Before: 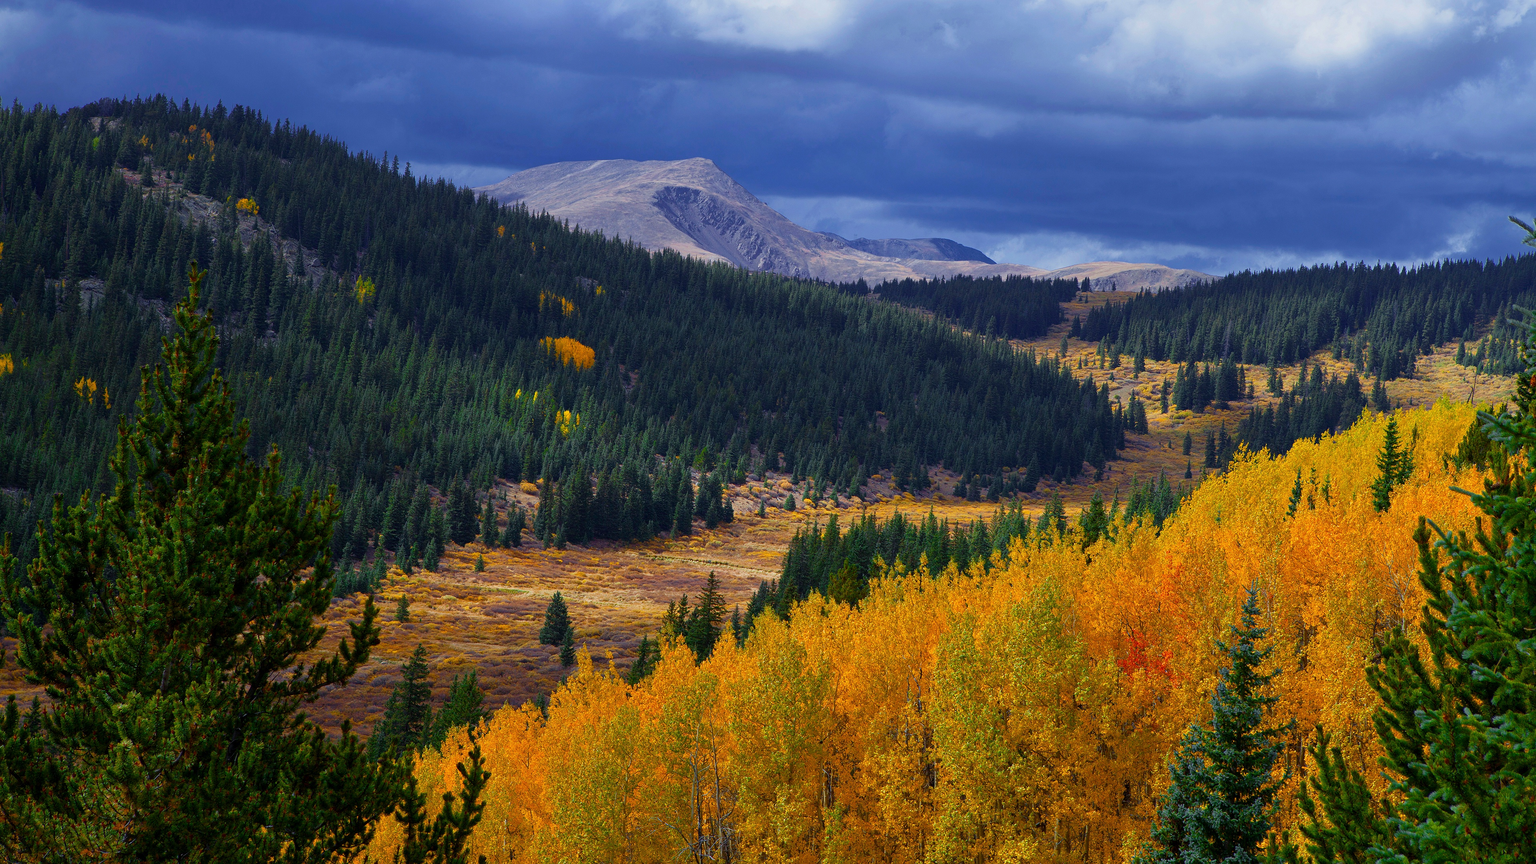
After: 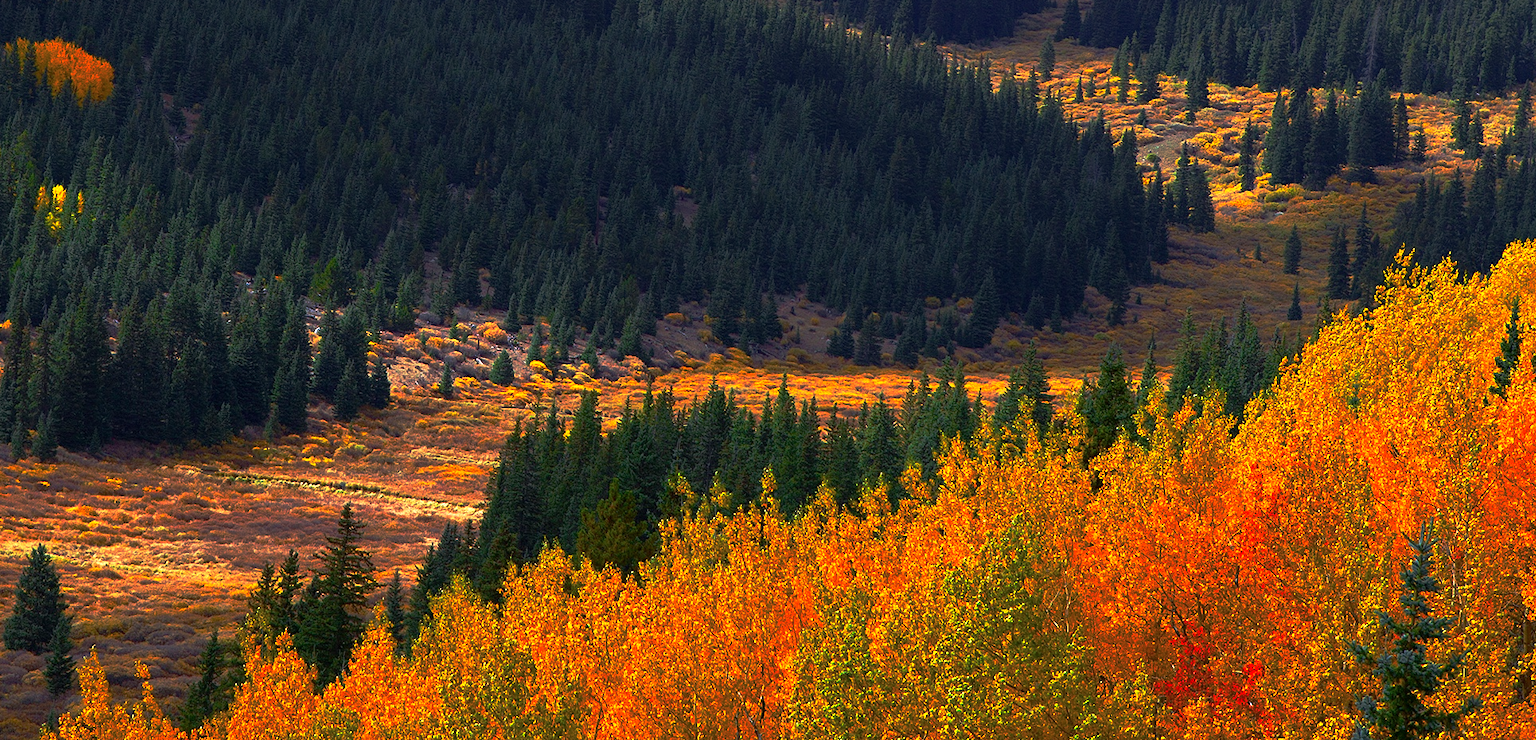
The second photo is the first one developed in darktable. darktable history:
crop: left 35.018%, top 36.801%, right 14.717%, bottom 20.115%
base curve: curves: ch0 [(0, 0) (0.564, 0.291) (0.802, 0.731) (1, 1)], preserve colors none
exposure: exposure 0.741 EV, compensate exposure bias true, compensate highlight preservation false
